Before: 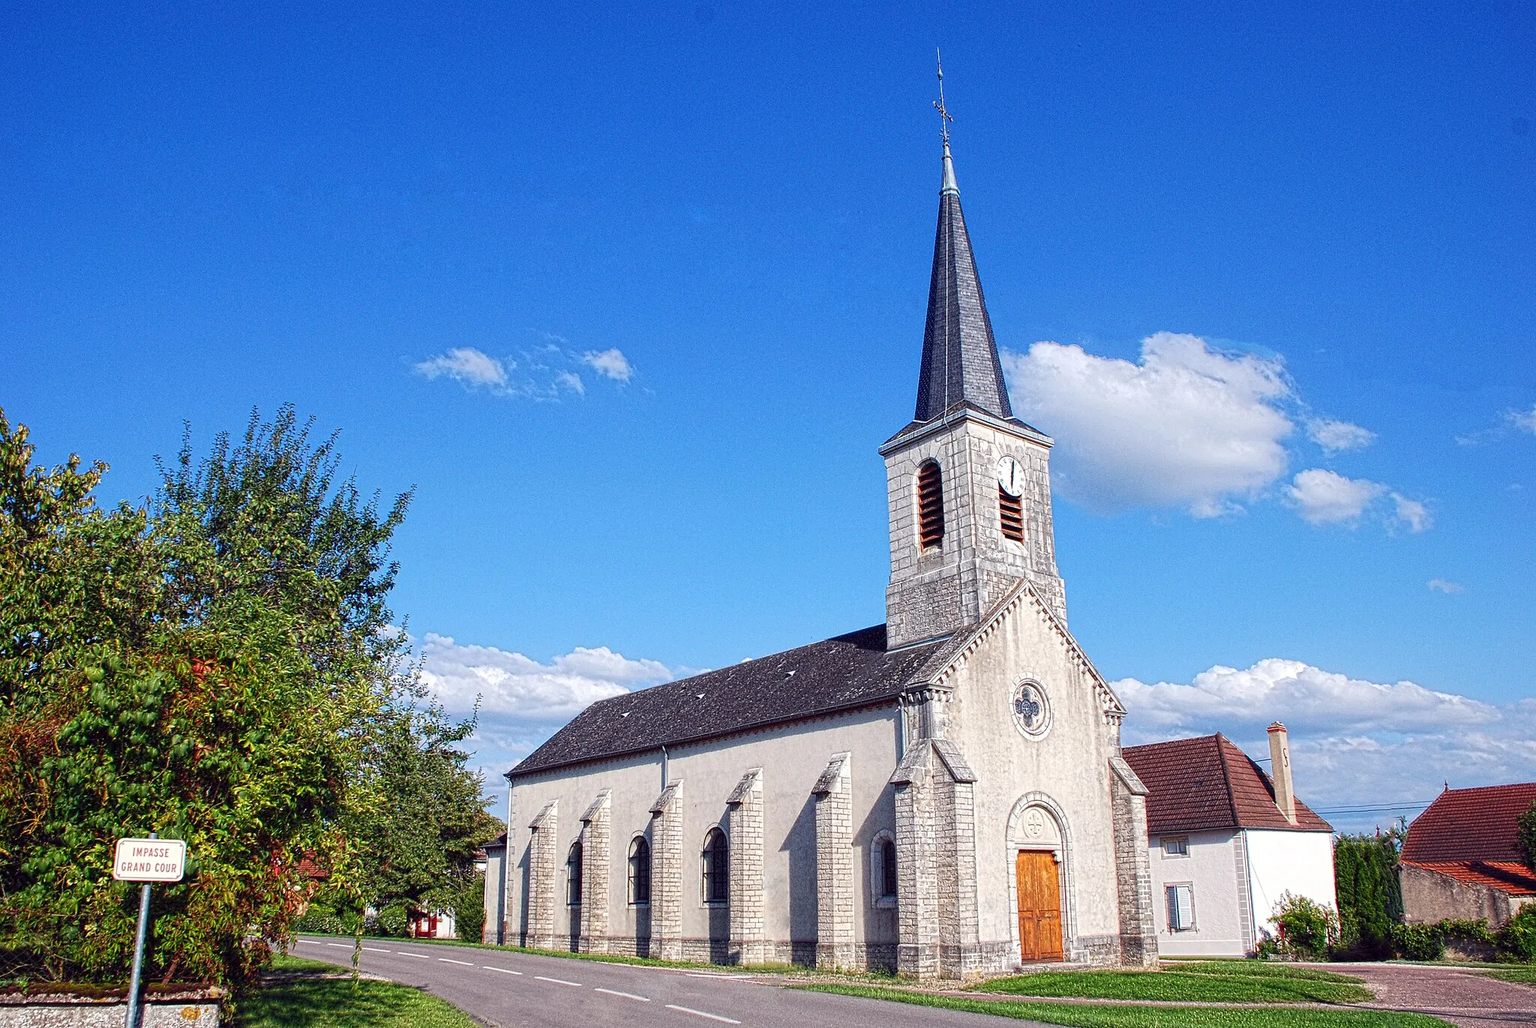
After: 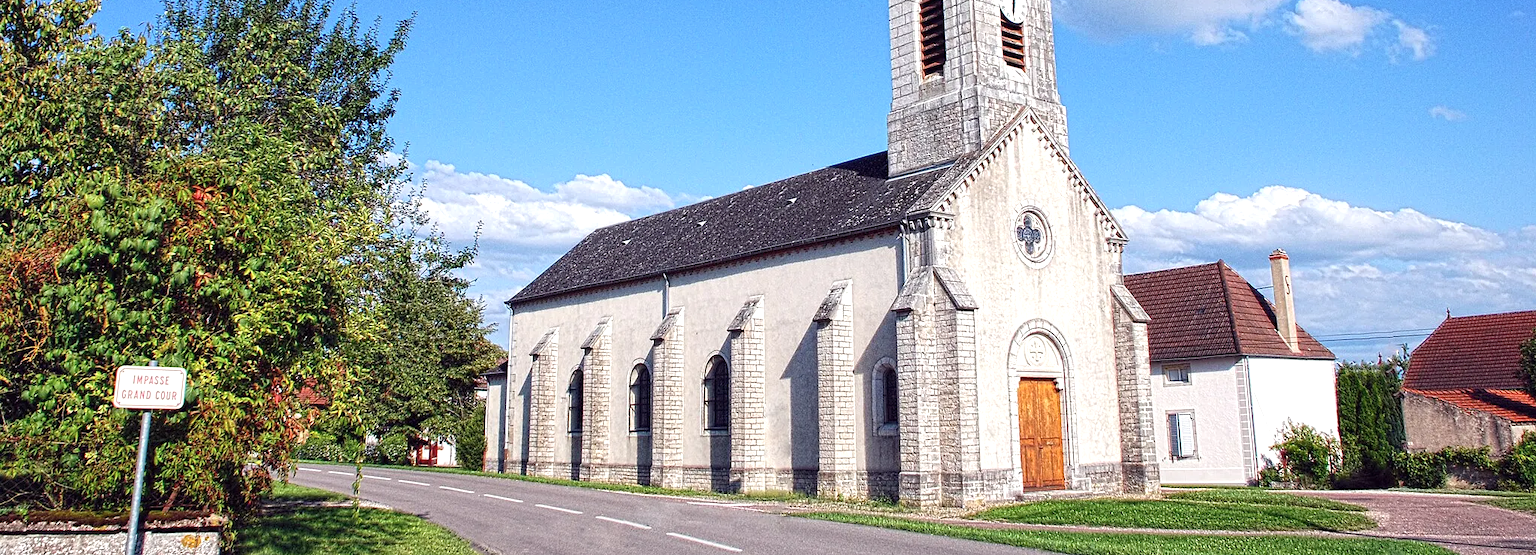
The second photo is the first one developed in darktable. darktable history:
crop and rotate: top 46.032%, right 0.118%
shadows and highlights: radius 113.76, shadows 51.62, white point adjustment 9, highlights -3.6, soften with gaussian
